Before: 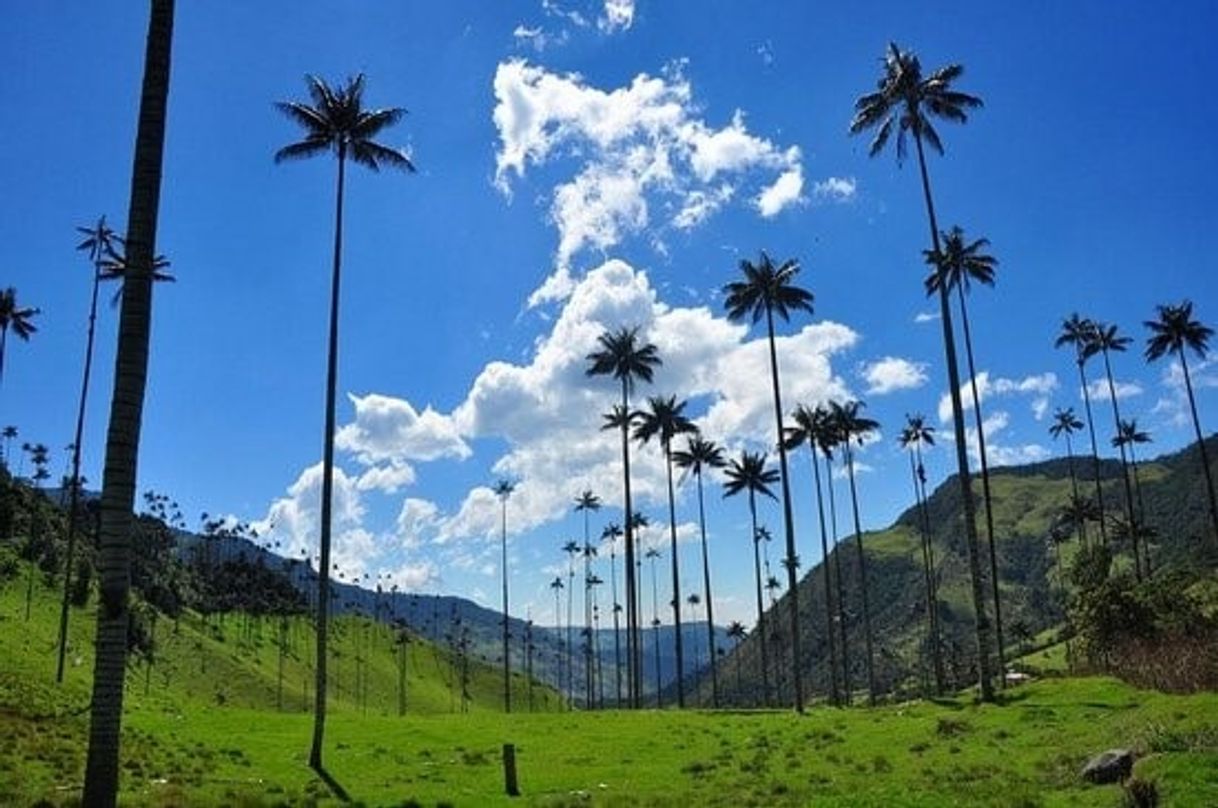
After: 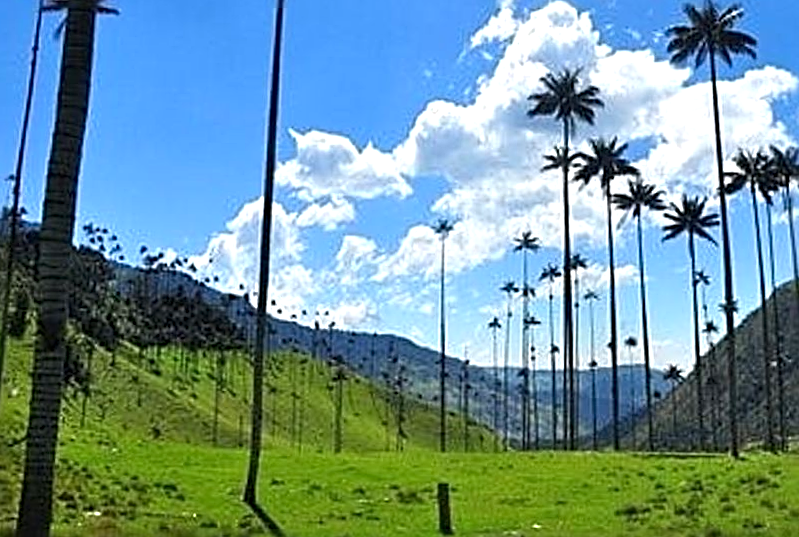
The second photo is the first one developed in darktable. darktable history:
exposure: black level correction 0, exposure 0.499 EV, compensate exposure bias true, compensate highlight preservation false
crop and rotate: angle -1.08°, left 3.62%, top 31.598%, right 28.875%
sharpen: radius 3.046, amount 0.772
